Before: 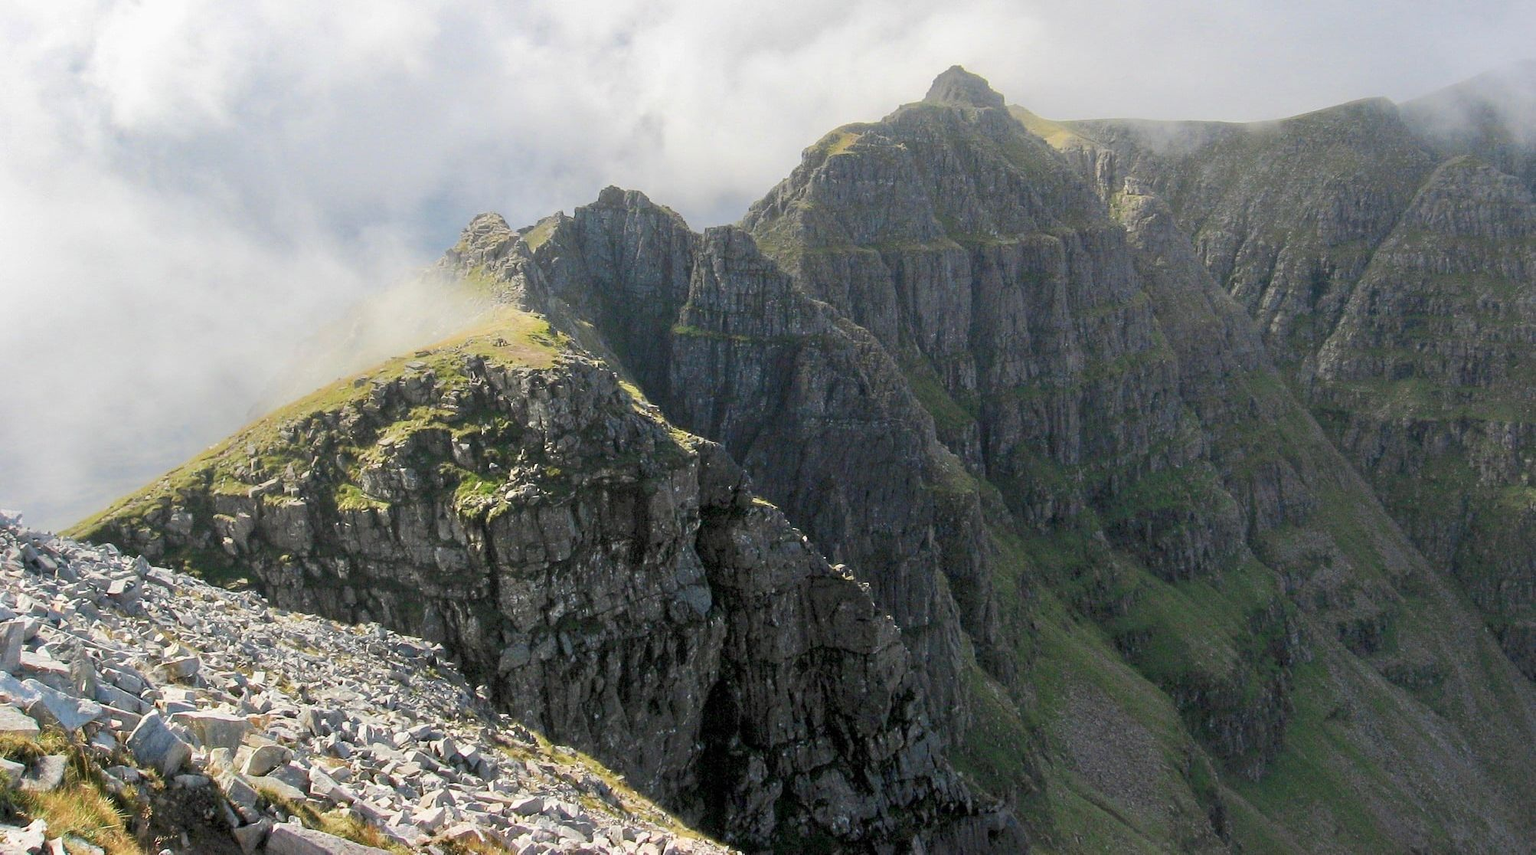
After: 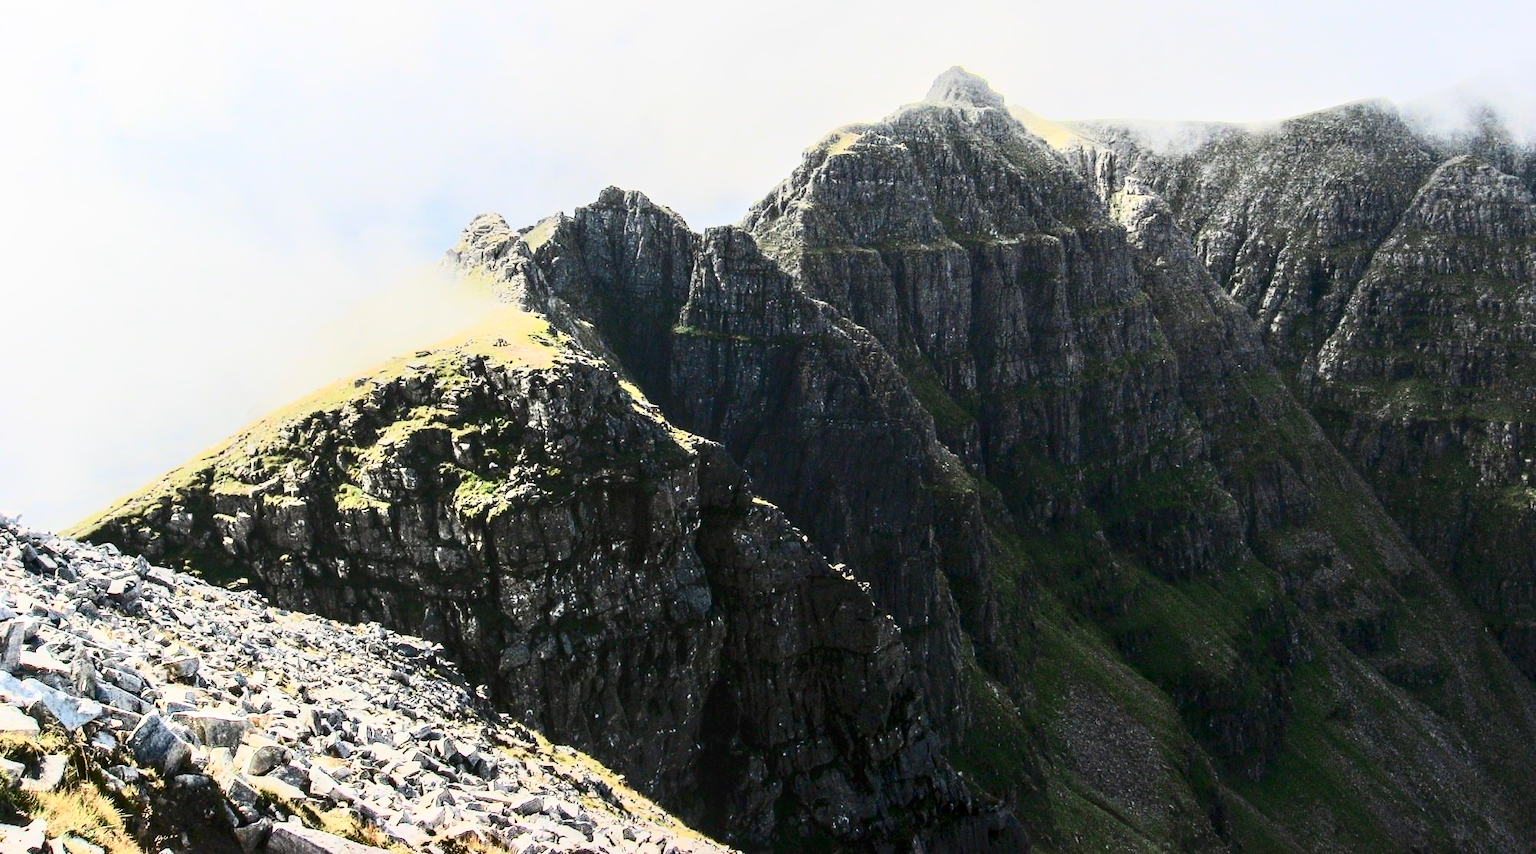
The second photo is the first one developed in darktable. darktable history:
white balance: emerald 1
exposure: compensate highlight preservation false
local contrast: on, module defaults
contrast brightness saturation: contrast 0.93, brightness 0.2
